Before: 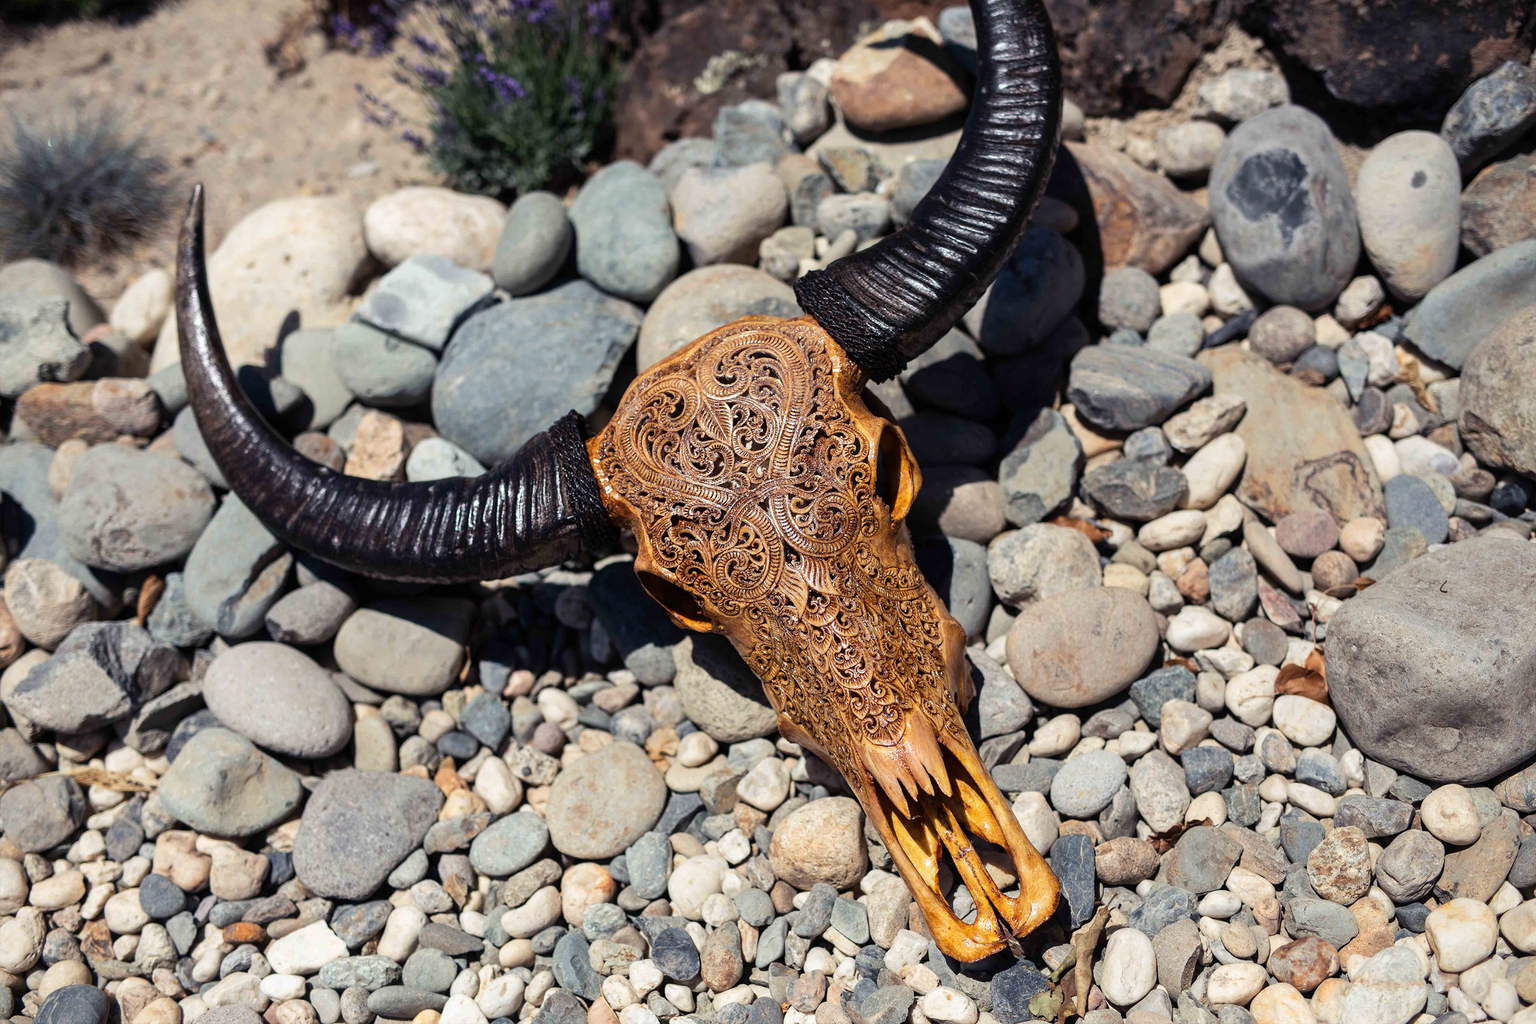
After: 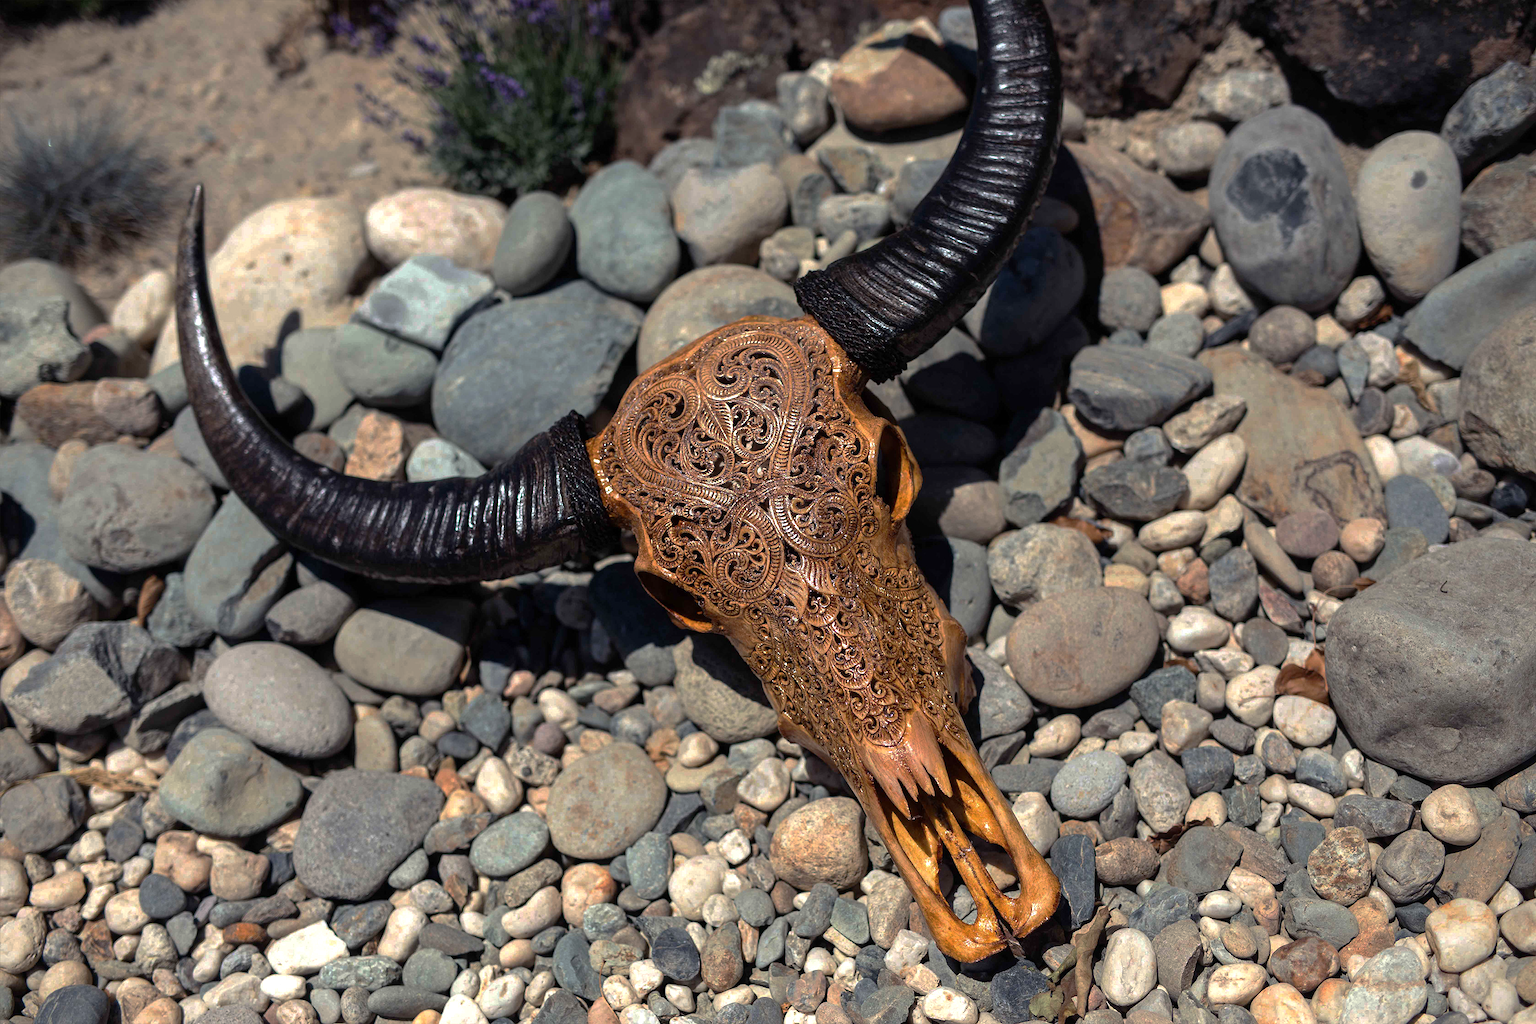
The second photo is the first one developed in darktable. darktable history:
base curve: curves: ch0 [(0, 0) (0.841, 0.609) (1, 1)], preserve colors none
exposure: exposure 0.189 EV, compensate exposure bias true, compensate highlight preservation false
